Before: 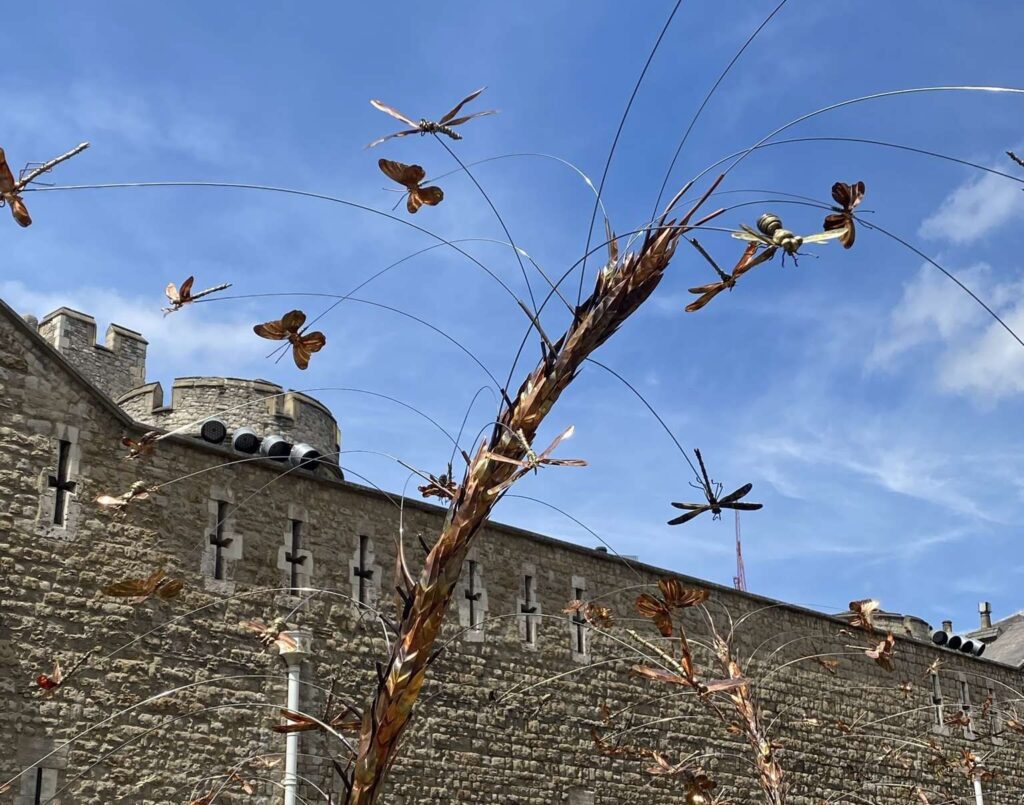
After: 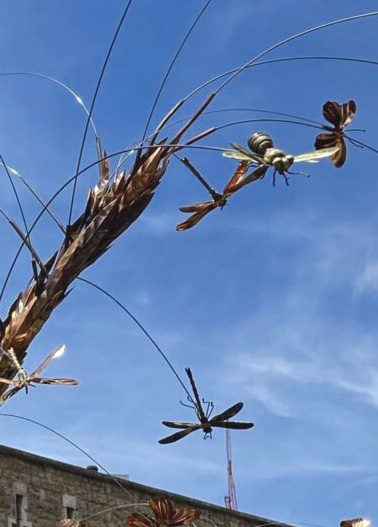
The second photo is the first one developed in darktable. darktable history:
local contrast: highlights 104%, shadows 103%, detail 119%, midtone range 0.2
crop and rotate: left 49.74%, top 10.126%, right 13.273%, bottom 24.383%
exposure: black level correction -0.007, exposure 0.069 EV, compensate highlight preservation false
color zones: curves: ch0 [(0, 0.425) (0.143, 0.422) (0.286, 0.42) (0.429, 0.419) (0.571, 0.419) (0.714, 0.42) (0.857, 0.422) (1, 0.425)]
